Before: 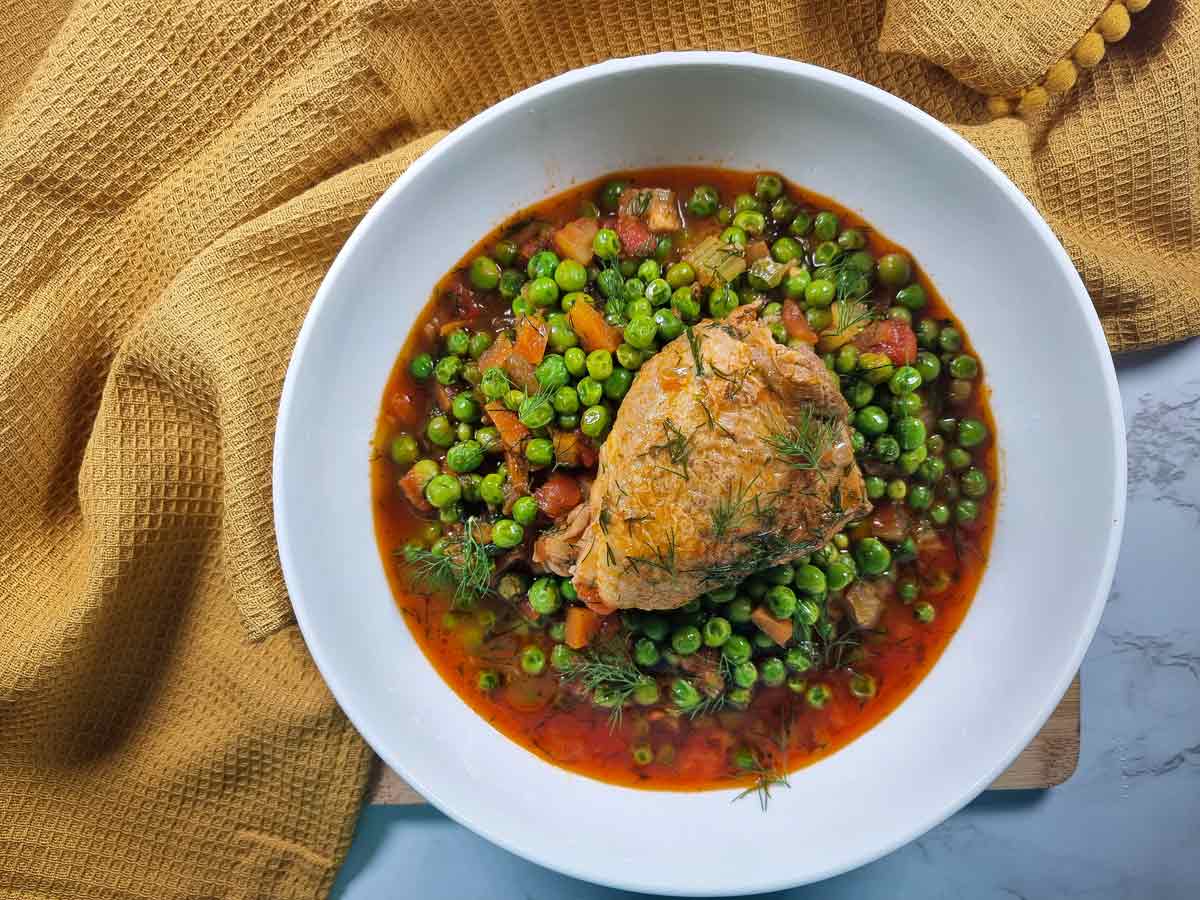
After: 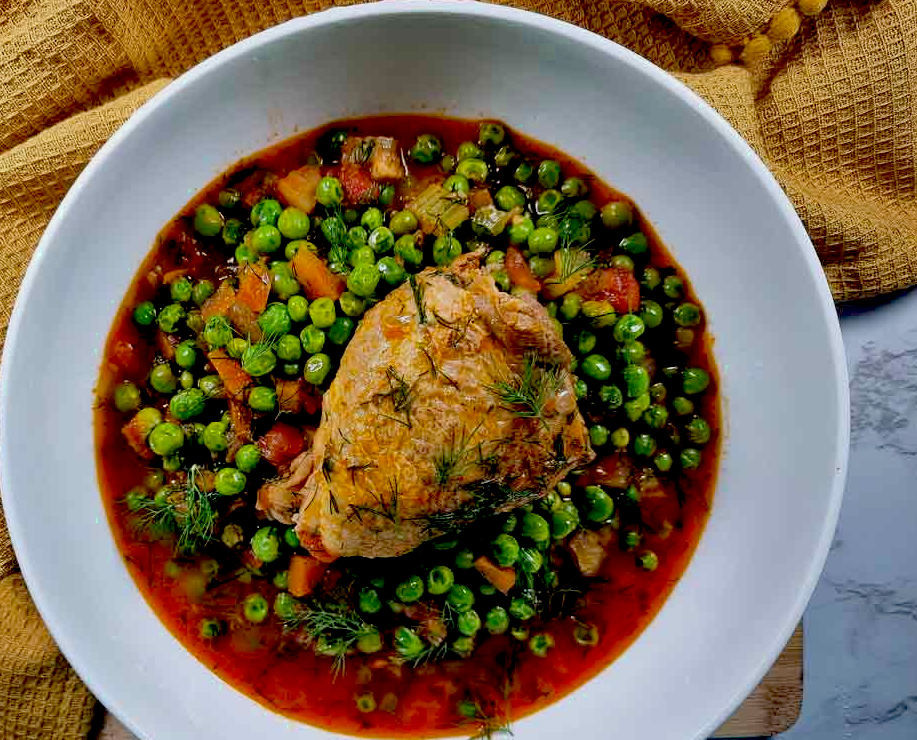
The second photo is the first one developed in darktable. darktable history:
crop: left 23.095%, top 5.827%, bottom 11.854%
exposure: black level correction 0.046, exposure -0.228 EV, compensate highlight preservation false
color zones: curves: ch0 [(0.25, 0.5) (0.423, 0.5) (0.443, 0.5) (0.521, 0.756) (0.568, 0.5) (0.576, 0.5) (0.75, 0.5)]; ch1 [(0.25, 0.5) (0.423, 0.5) (0.443, 0.5) (0.539, 0.873) (0.624, 0.565) (0.631, 0.5) (0.75, 0.5)]
